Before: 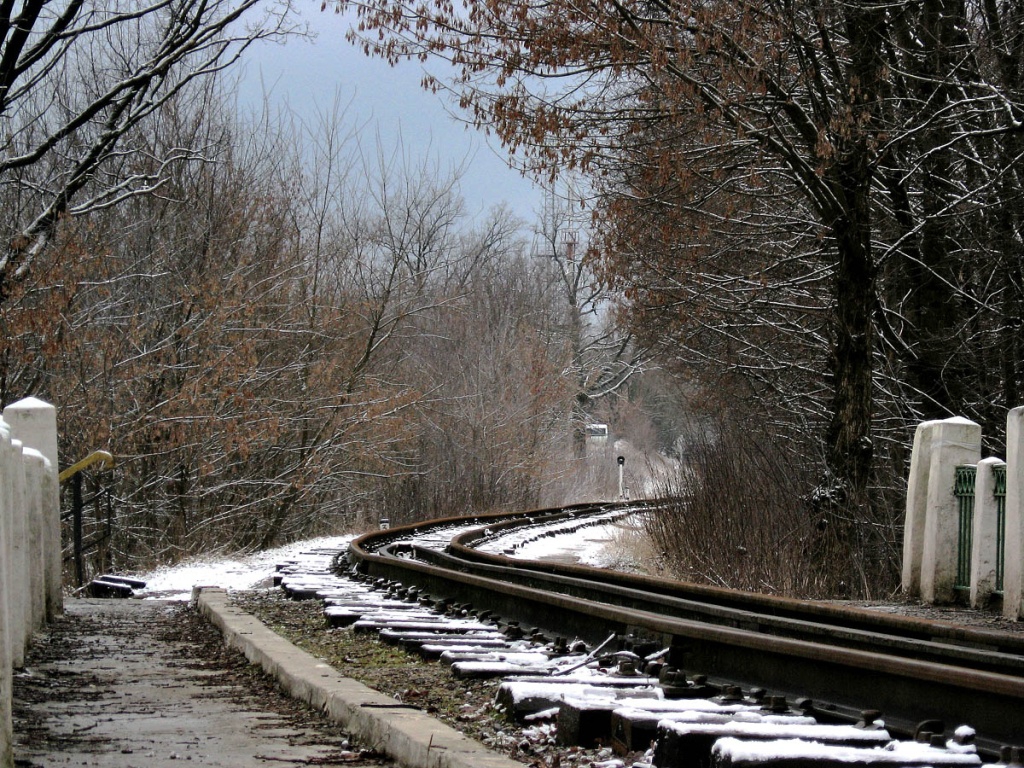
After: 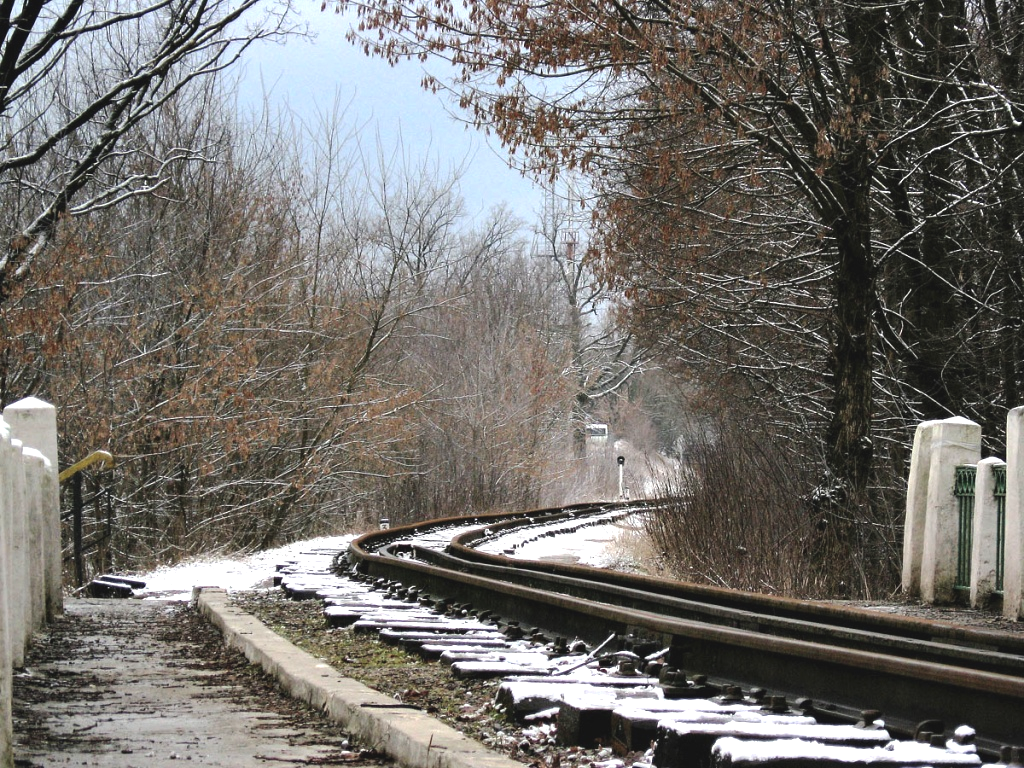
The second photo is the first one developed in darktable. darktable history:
exposure: black level correction -0.005, exposure 0.615 EV, compensate highlight preservation false
